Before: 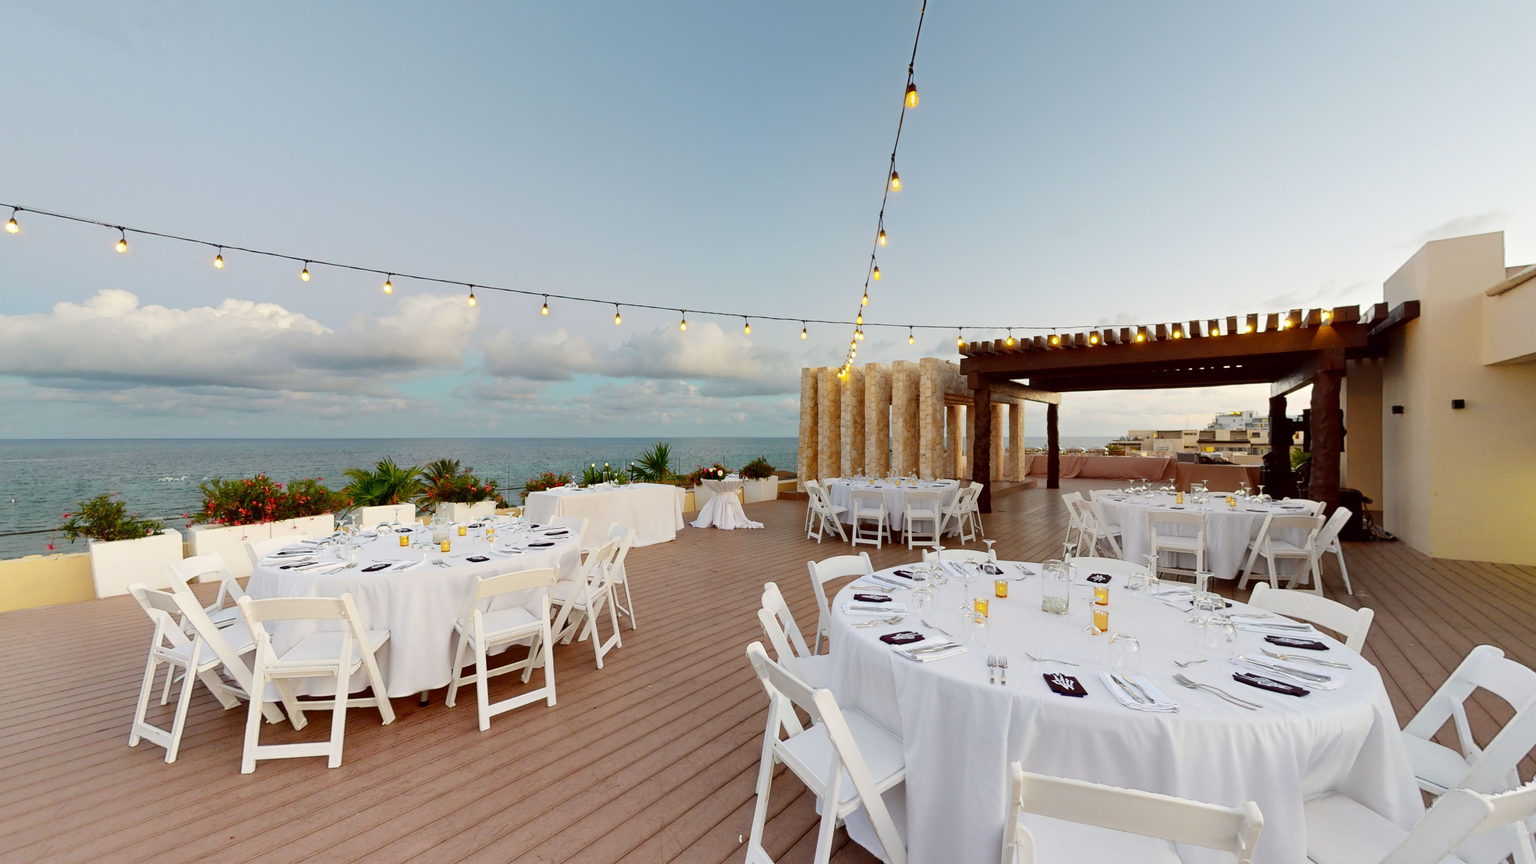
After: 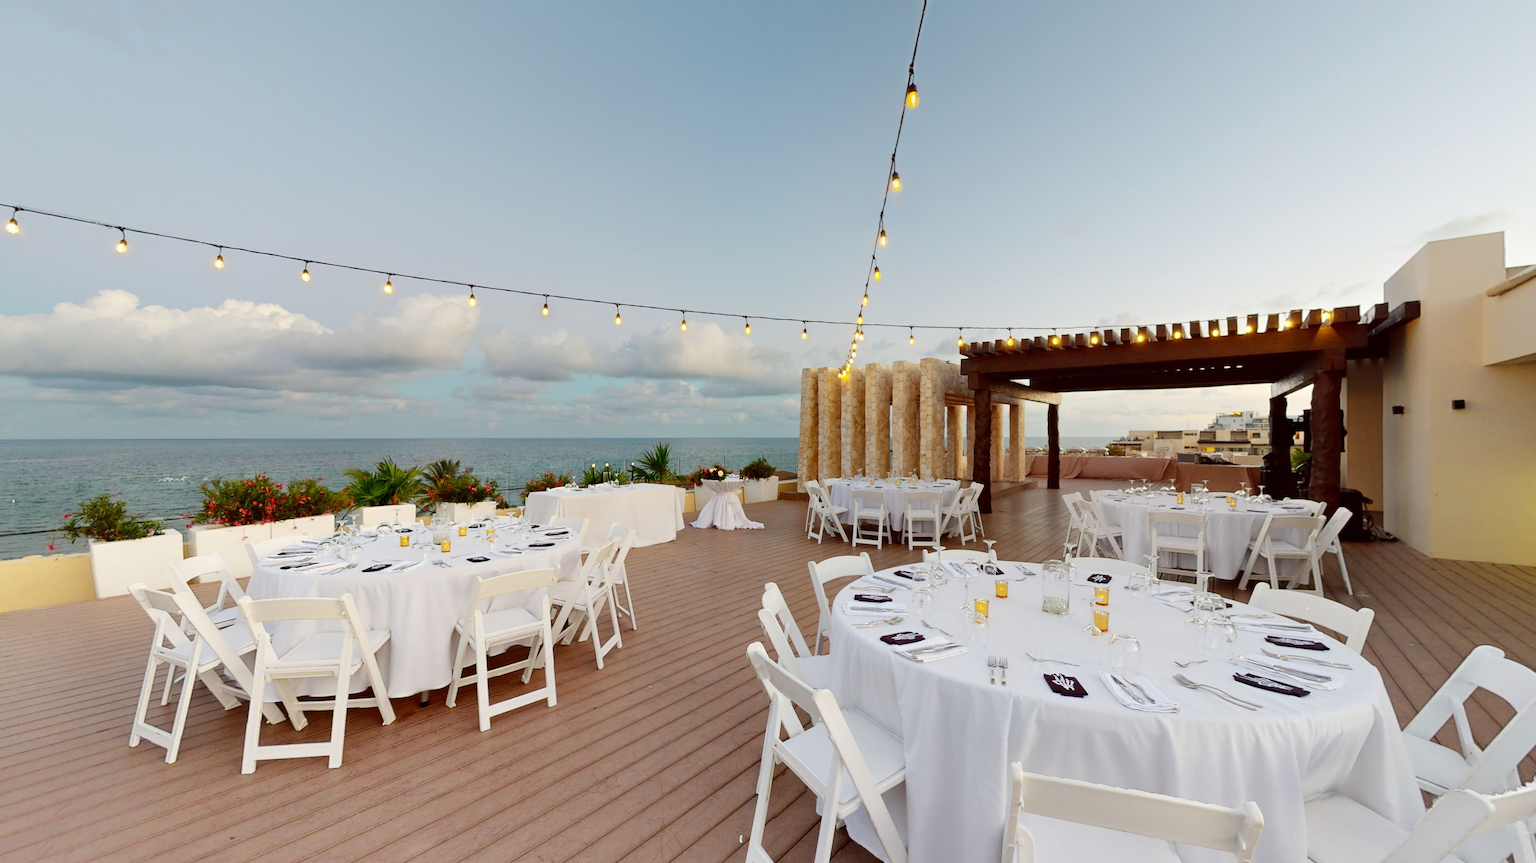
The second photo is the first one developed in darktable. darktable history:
base curve: curves: ch0 [(0, 0) (0.283, 0.295) (1, 1)], preserve colors none
